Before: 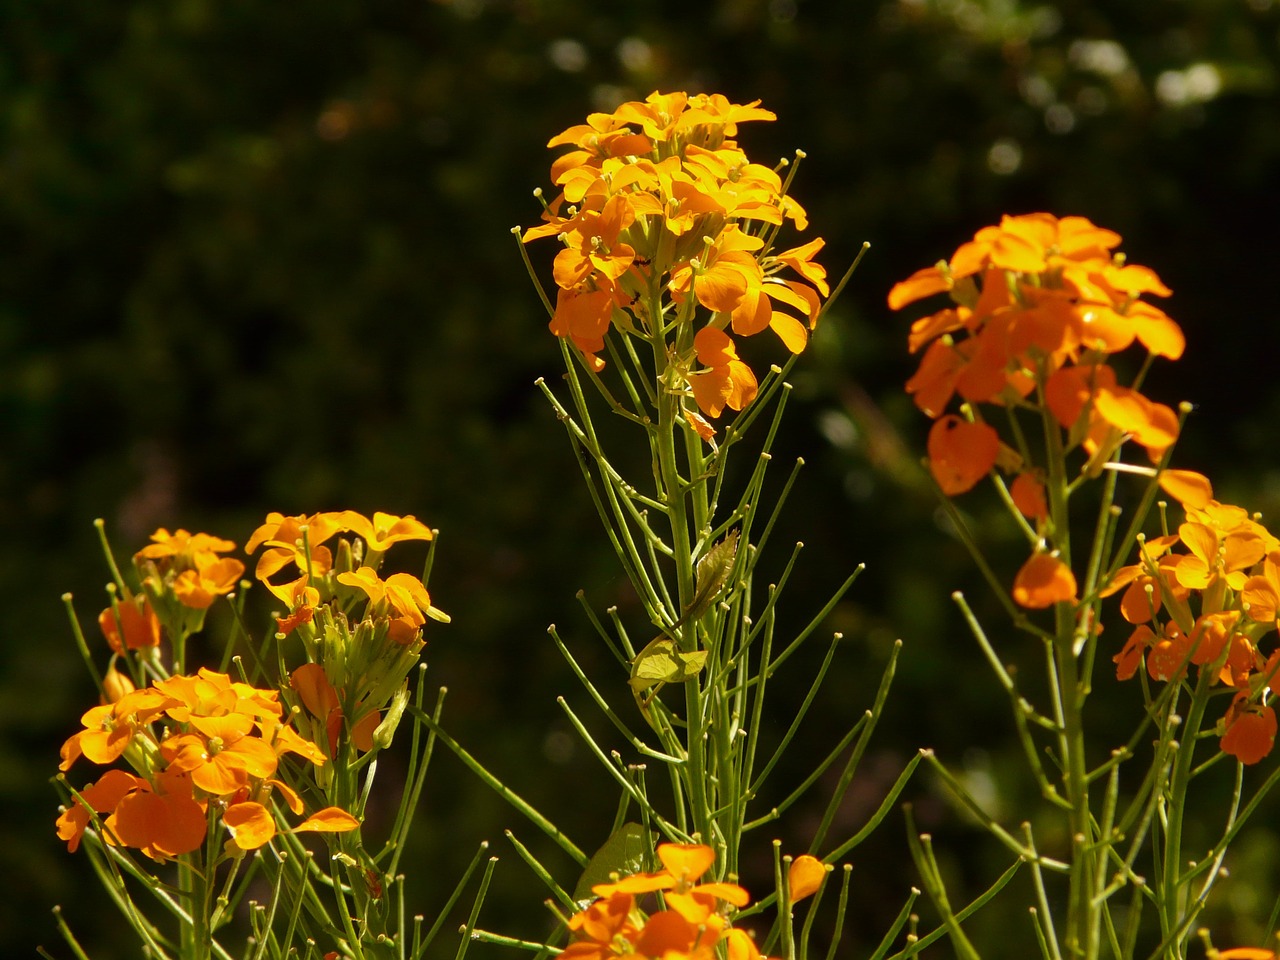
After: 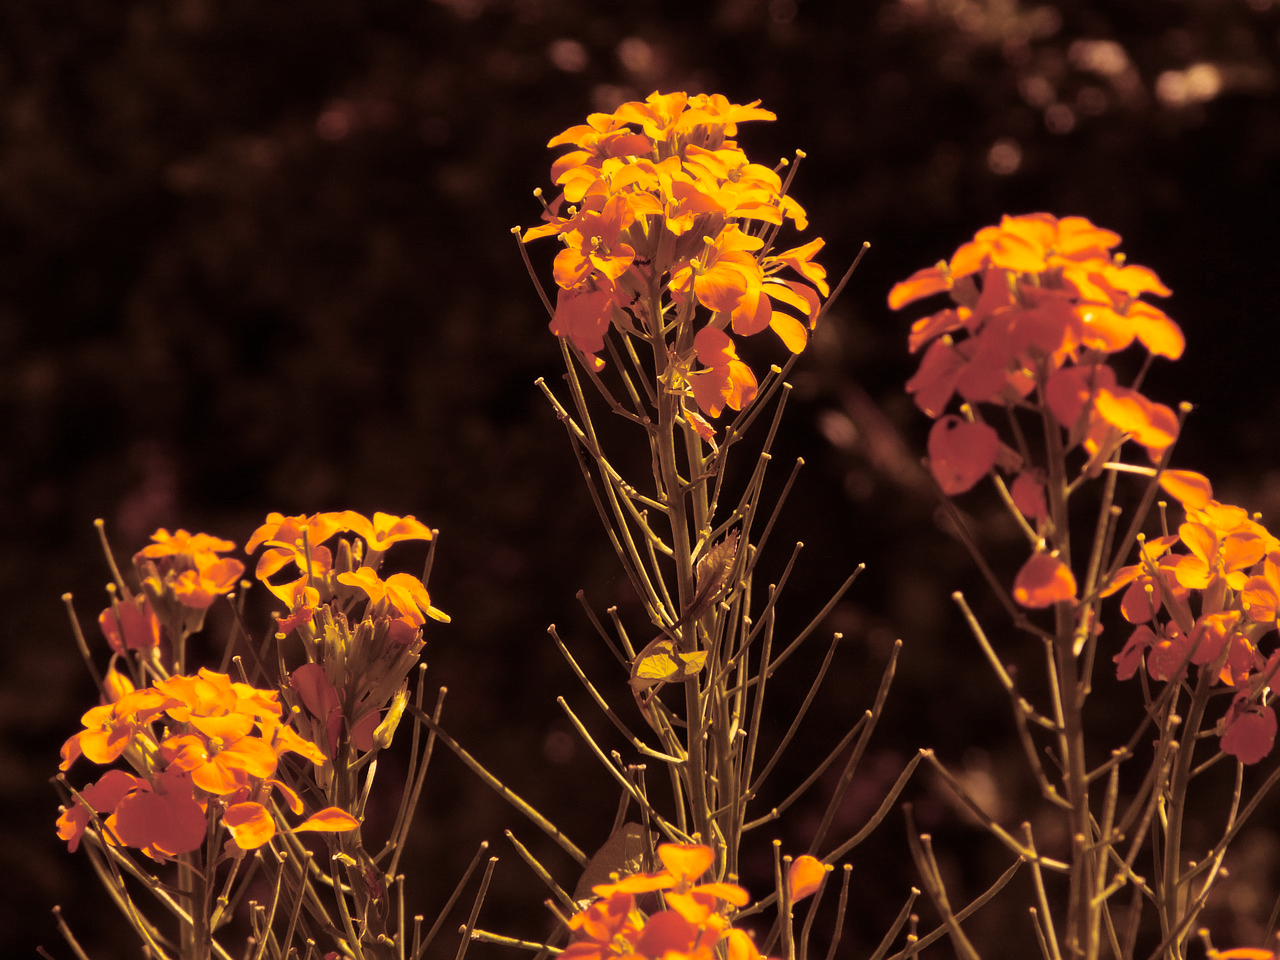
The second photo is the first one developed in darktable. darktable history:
split-toning: highlights › hue 187.2°, highlights › saturation 0.83, balance -68.05, compress 56.43%
color correction: highlights a* 21.88, highlights b* 22.25
